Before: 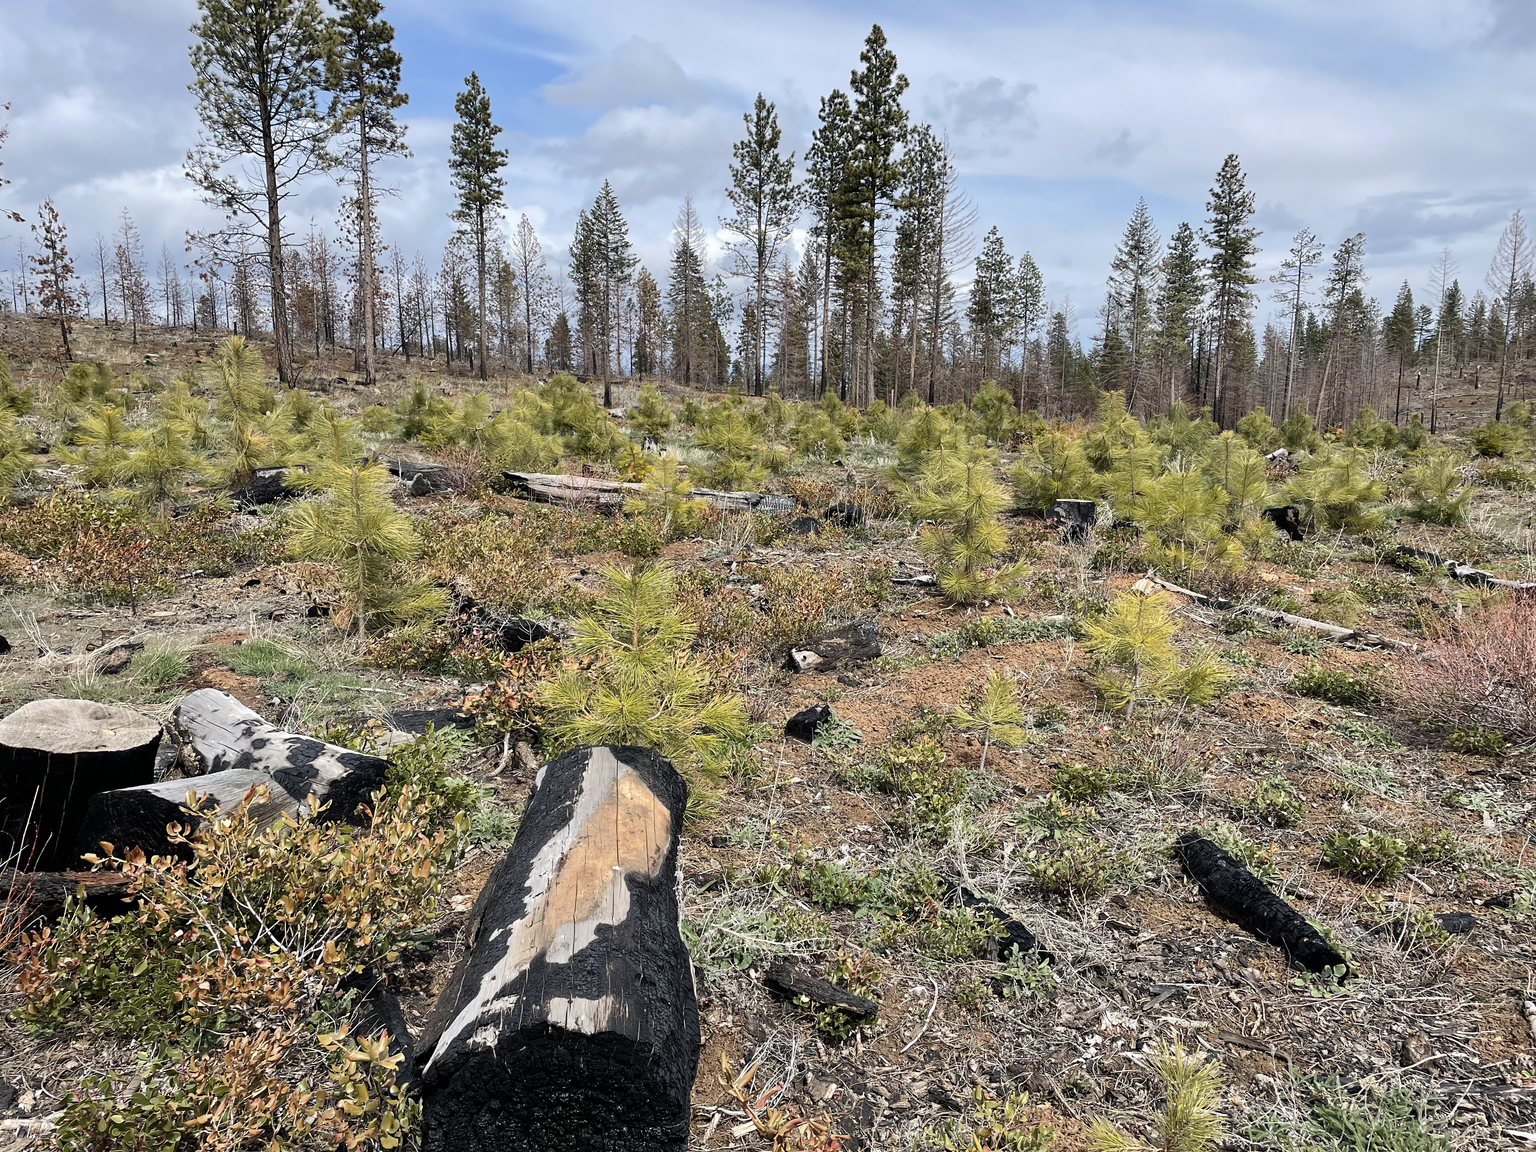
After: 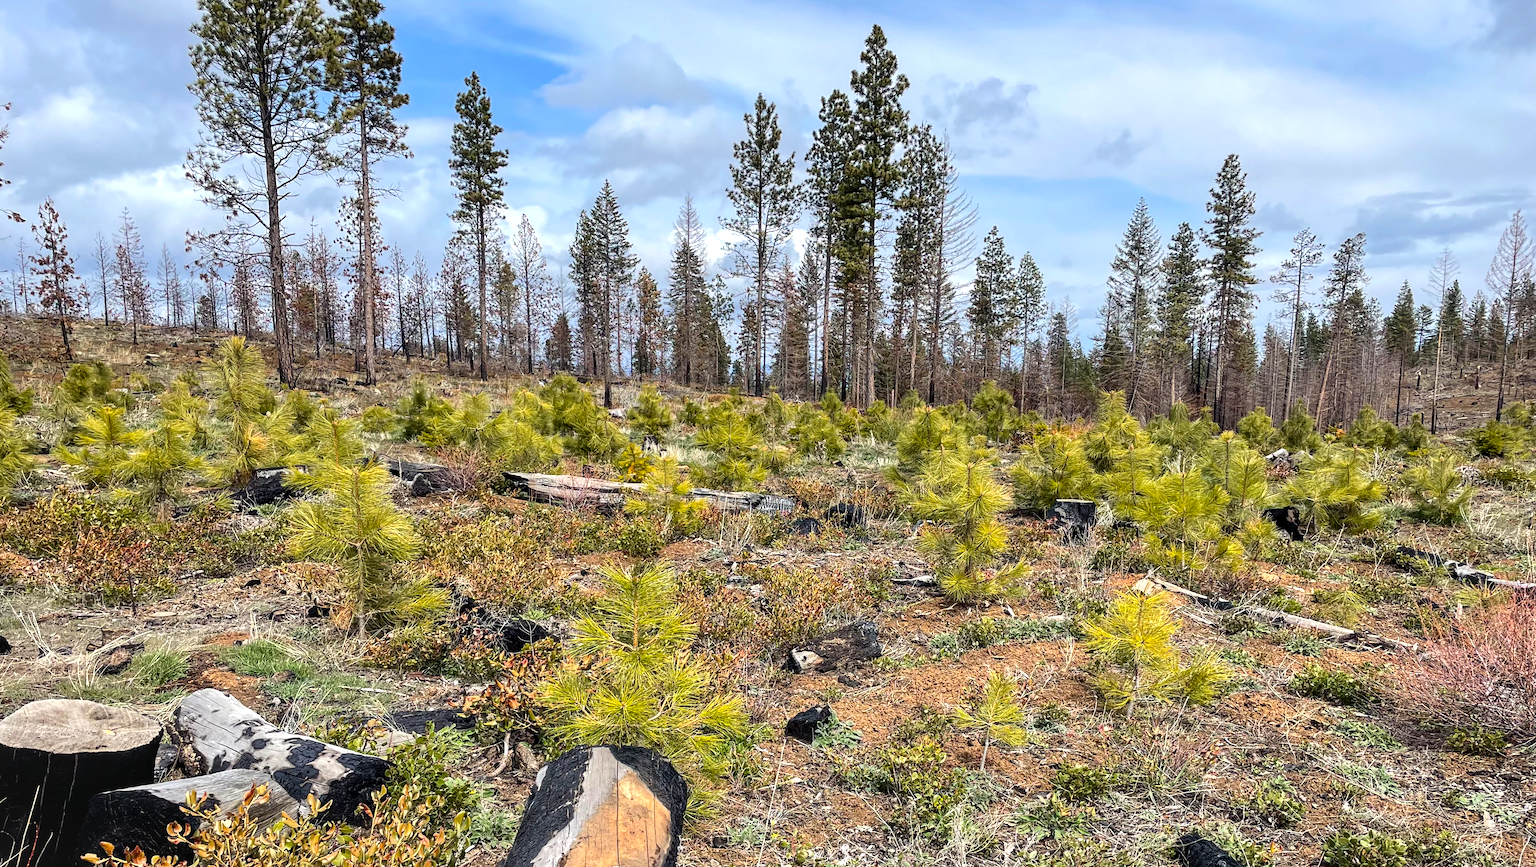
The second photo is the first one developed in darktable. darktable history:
crop: bottom 24.7%
color balance rgb: shadows lift › chroma 2.9%, shadows lift › hue 278.9°, highlights gain › luminance 17.602%, perceptual saturation grading › global saturation 19.787%, global vibrance 20%
local contrast: detail 130%
